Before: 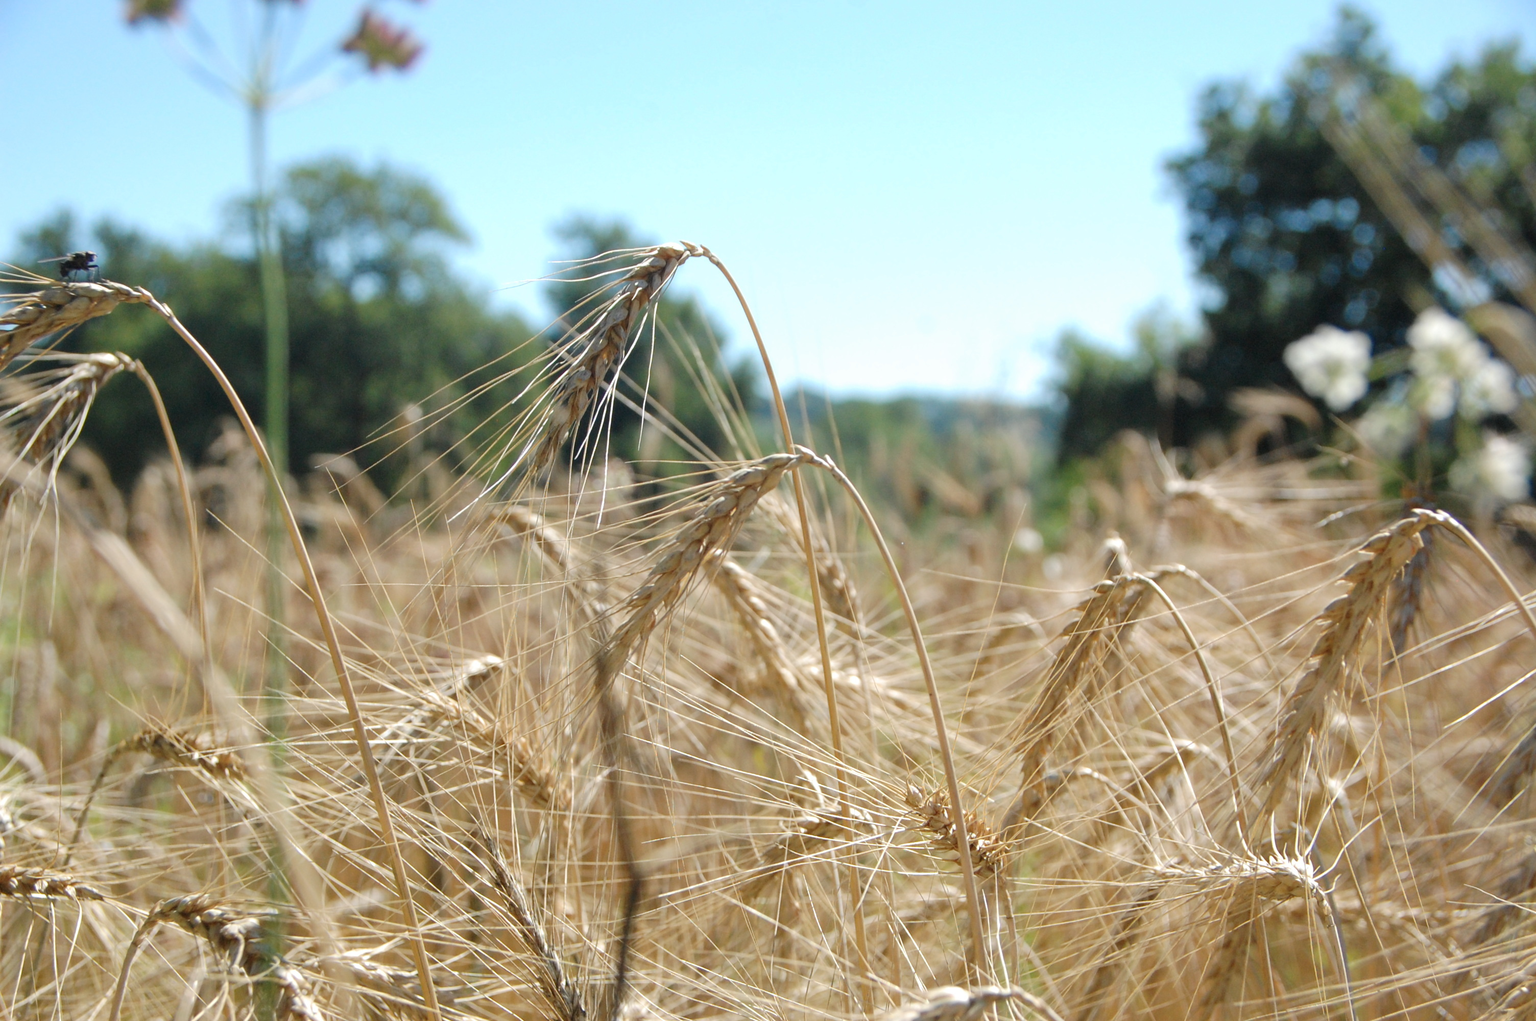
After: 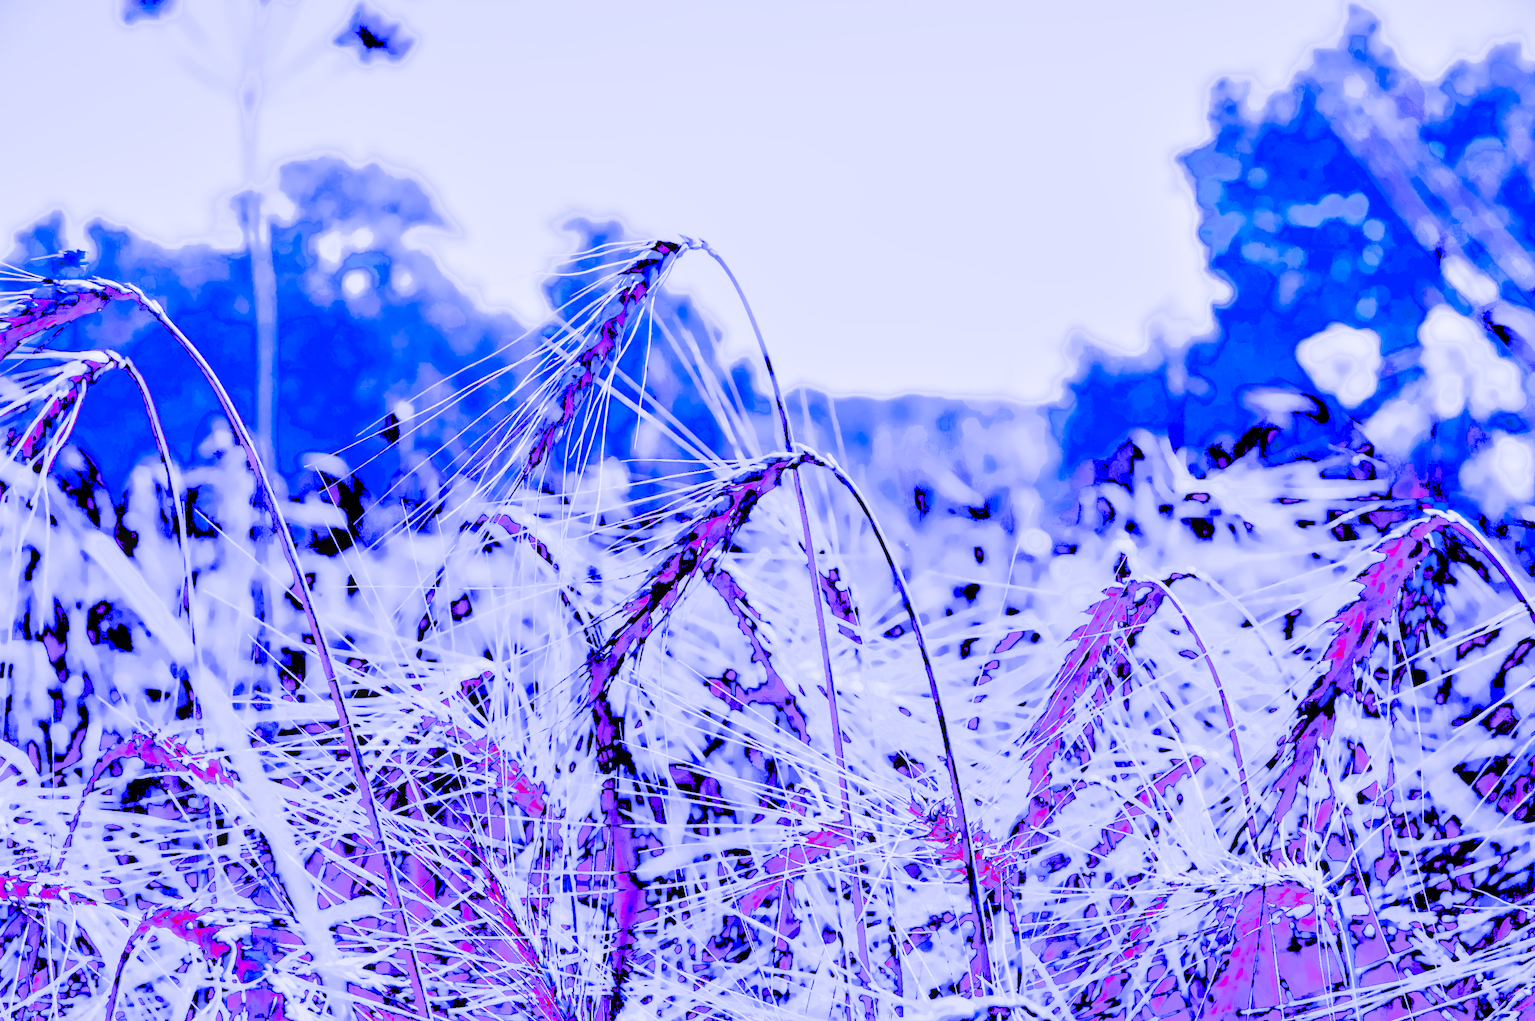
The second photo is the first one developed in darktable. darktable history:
white balance: red 1.777, blue 2.271
highlight reconstruction: on, module defaults
color calibration "_builtin_scene-referred default": illuminant custom, x 0.387, y 0.484, temperature 4302.58 K
exposure "_builtin_scene-referred default": black level correction 0, exposure 0.7 EV, compensate exposure bias true, compensate highlight preservation false
filmic rgb "_builtin_scene-referred default": black relative exposure -7.65 EV, white relative exposure 4.56 EV, hardness 3.61
local contrast: detail 130%
color zones: curves: ch0 [(0.004, 0.305) (0.261, 0.623) (0.389, 0.399) (0.708, 0.571) (0.947, 0.34)]; ch1 [(0.025, 0.645) (0.229, 0.584) (0.326, 0.551) (0.484, 0.262) (0.757, 0.643)]
color balance: contrast 6.48%, output saturation 113.3%
lens correction: scale 1.02, crop 1.61, focal 55, aperture 5.6, distance 1.03, camera "Canon EOS 2000D", lens "EF-S18-55mm f/4-5.6 IS STM"
exposure: black level correction -0.002, exposure 0.708 EV, compensate exposure bias true, compensate highlight preservation false
color calibration: illuminant custom, x 0.379, y 0.481, temperature 4443.07 K
denoise (profiled): patch size 2, preserve shadows 1.04, bias correction -0.287, scattering 0.242, a [-1, 0, 0], b [0, 0, 0], y [[0.5 ×7] ×4, [0.539, 0.511, 0.491, 0.503, 0.523, 0.58, 0.597], [0.5 ×7]], compensate highlight preservation false
filmic rgb: black relative exposure -8.54 EV, white relative exposure 5.52 EV, hardness 3.39, contrast 1.016
tone equalizer: -8 EV -0.528 EV, -7 EV -0.319 EV, -6 EV -0.083 EV, -5 EV 0.413 EV, -4 EV 0.985 EV, -3 EV 0.791 EV, -2 EV -0.01 EV, -1 EV 0.14 EV, +0 EV -0.012 EV, smoothing 1
diffuse or sharpen: iterations 8, radius span 67, 1st order speed -2.86%, 2nd order speed -3.3%, 3rd order speed -7.25%, 4th order speed 5.93%, central radius 29
color balance rgb: linear chroma grading › highlights 100%, linear chroma grading › global chroma 23.41%, perceptual saturation grading › global saturation 35.38%, hue shift -10.68°, perceptual brilliance grading › highlights 47.25%, perceptual brilliance grading › mid-tones 22.2%, perceptual brilliance grading › shadows -5.93%
